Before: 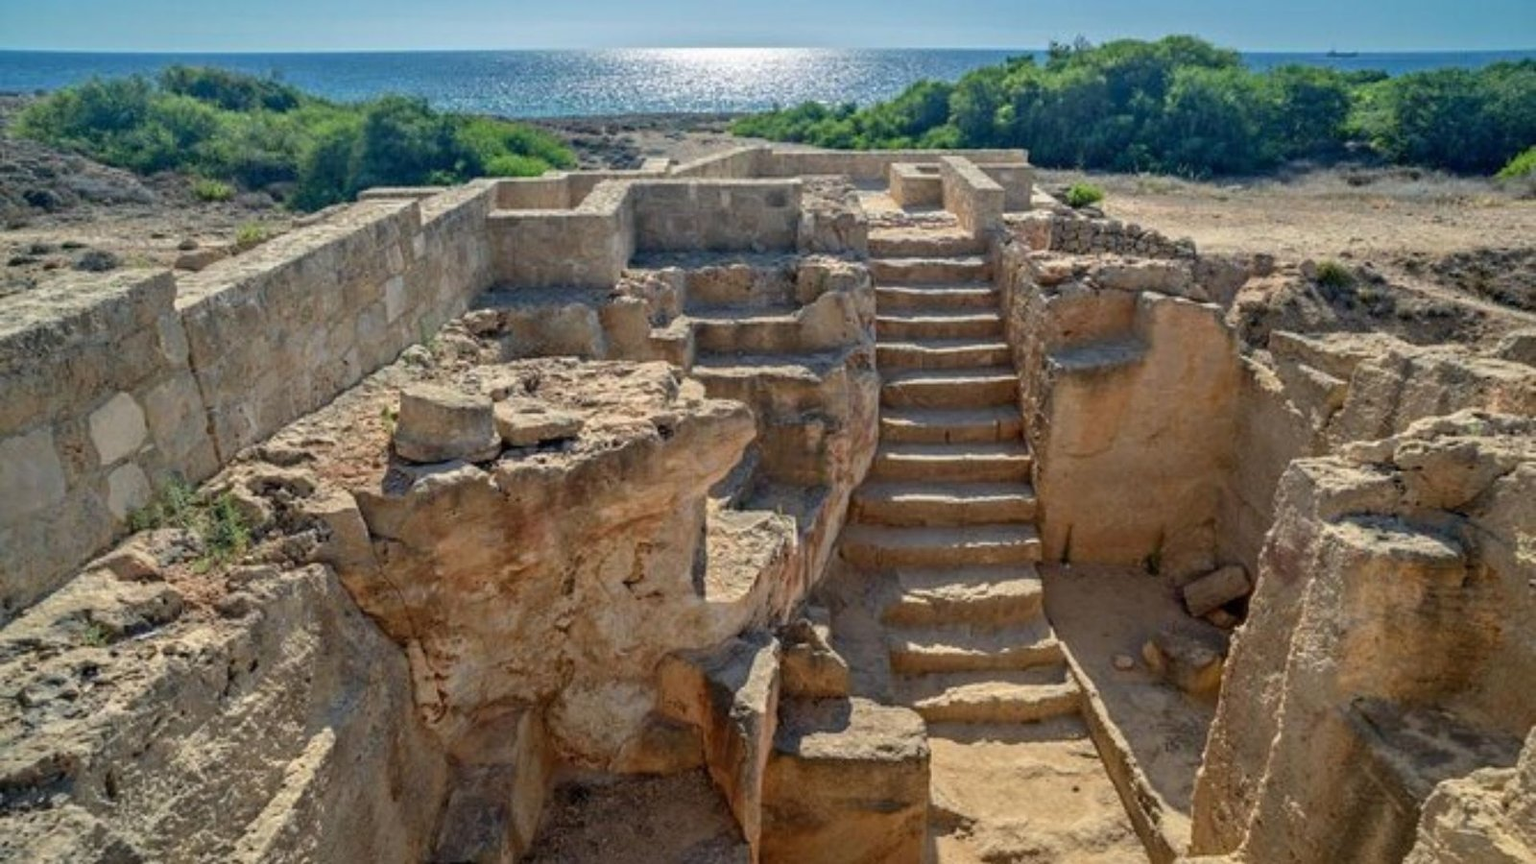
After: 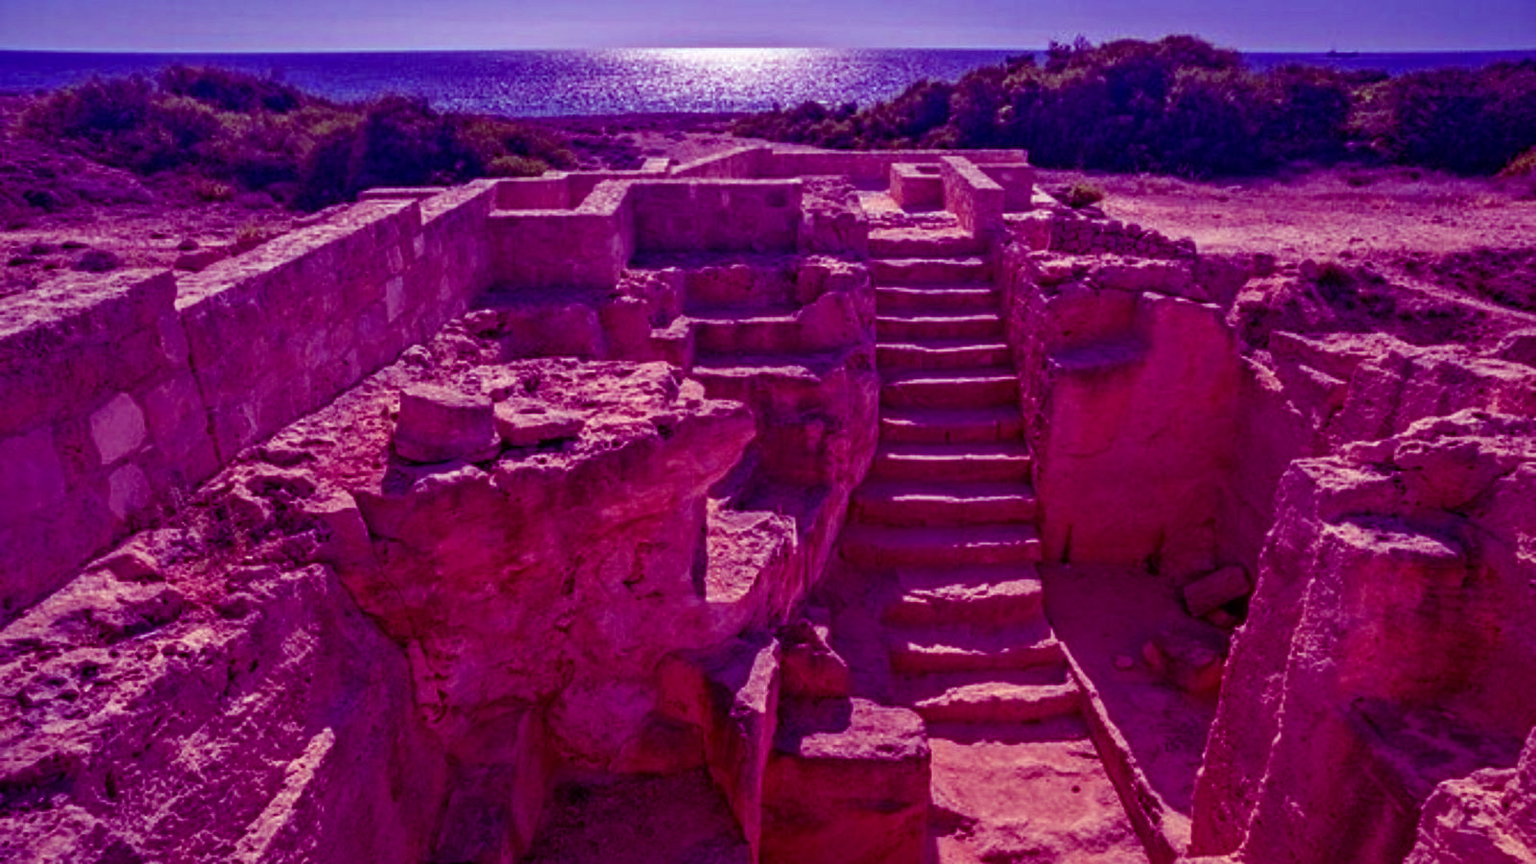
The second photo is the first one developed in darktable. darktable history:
color balance: lift [1, 1, 0.101, 1]
